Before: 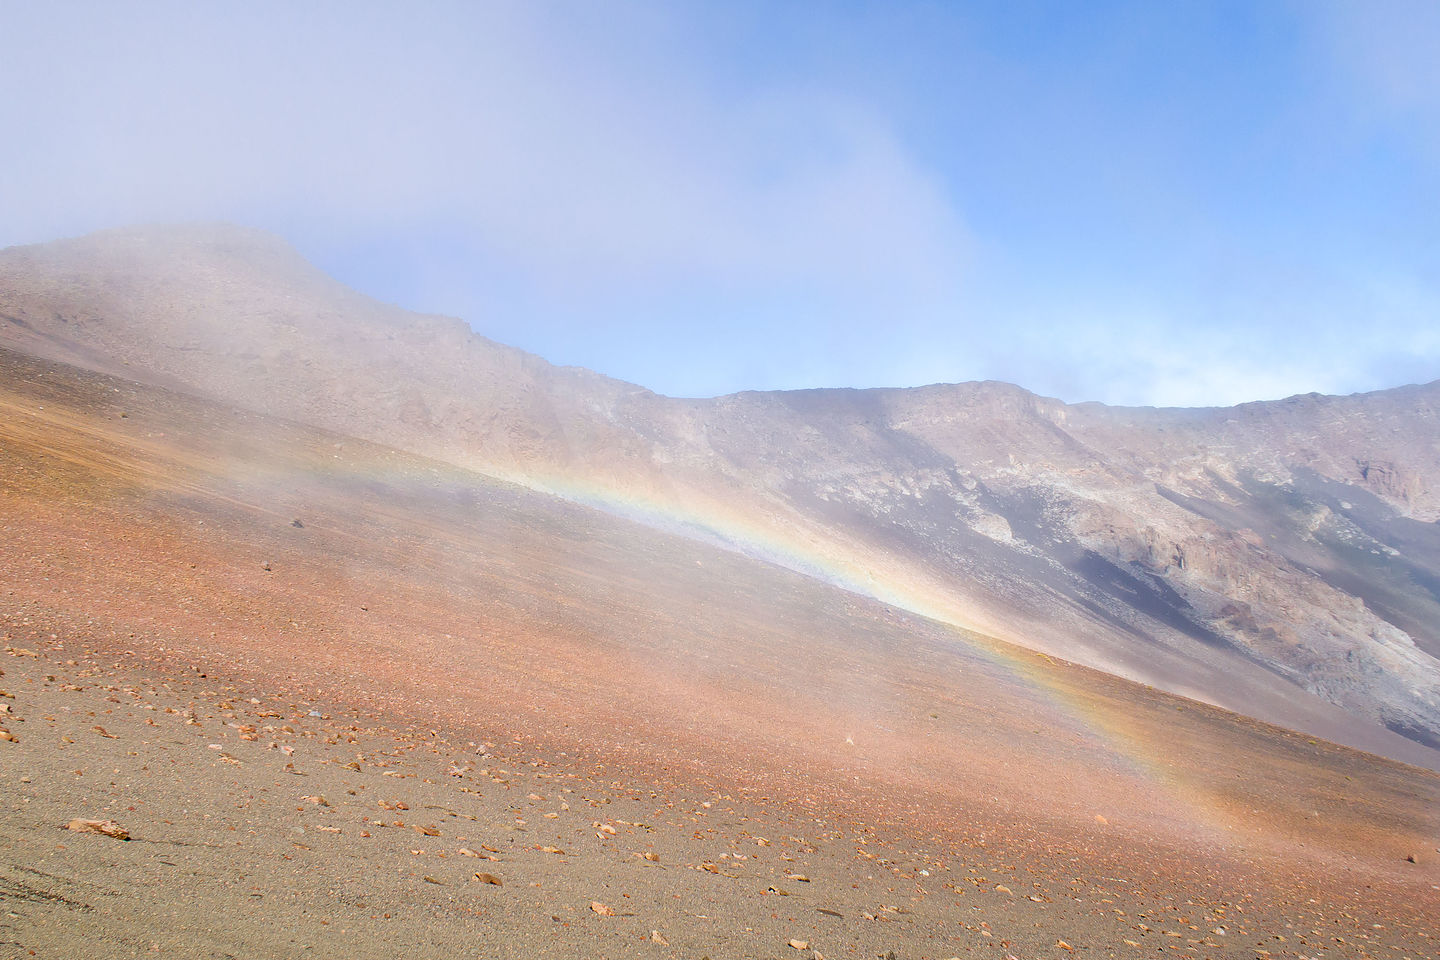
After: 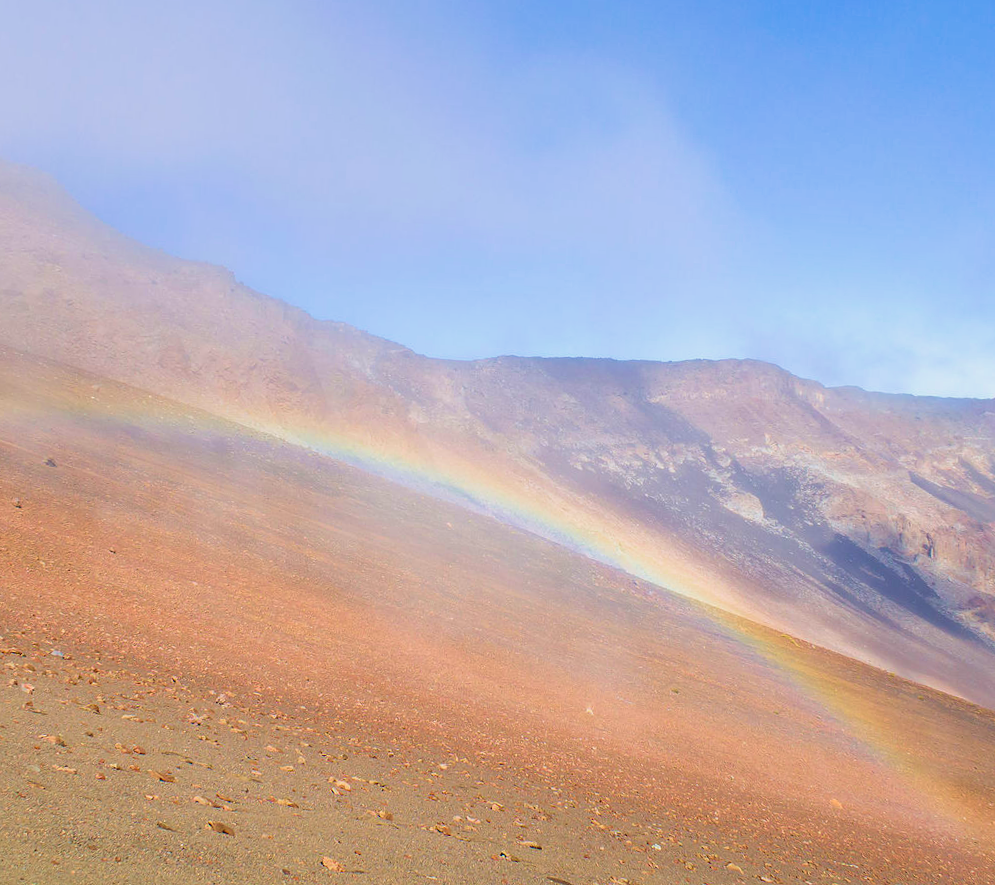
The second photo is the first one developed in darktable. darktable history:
velvia: strength 56%
contrast brightness saturation: contrast -0.11
crop and rotate: angle -3.27°, left 14.277%, top 0.028%, right 10.766%, bottom 0.028%
